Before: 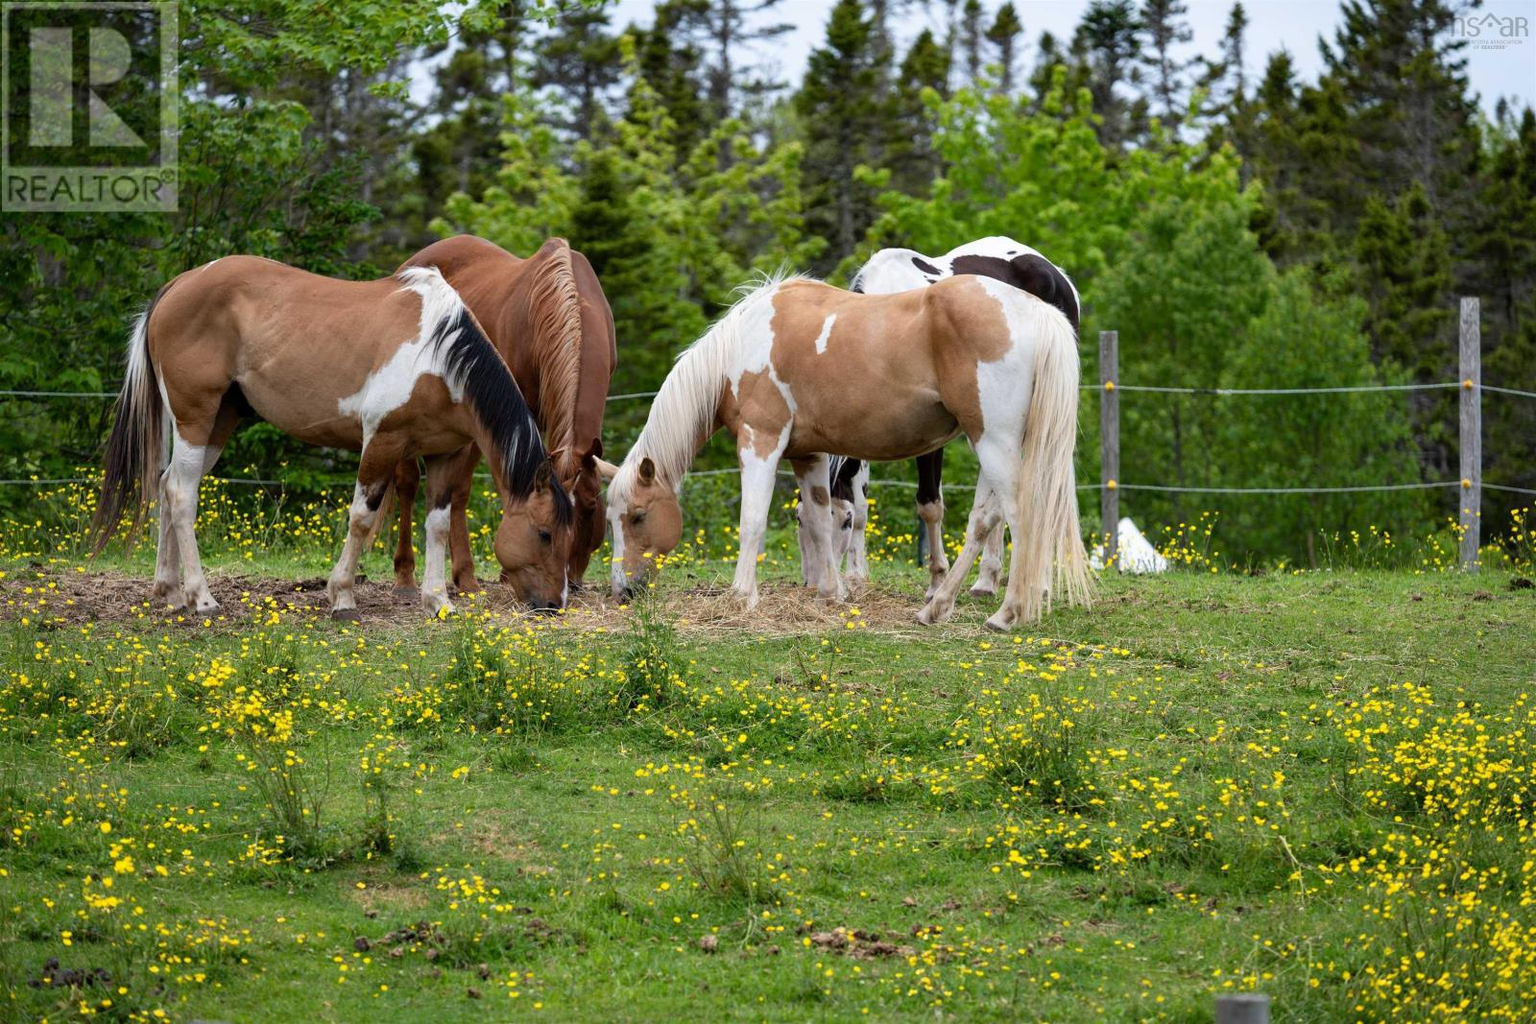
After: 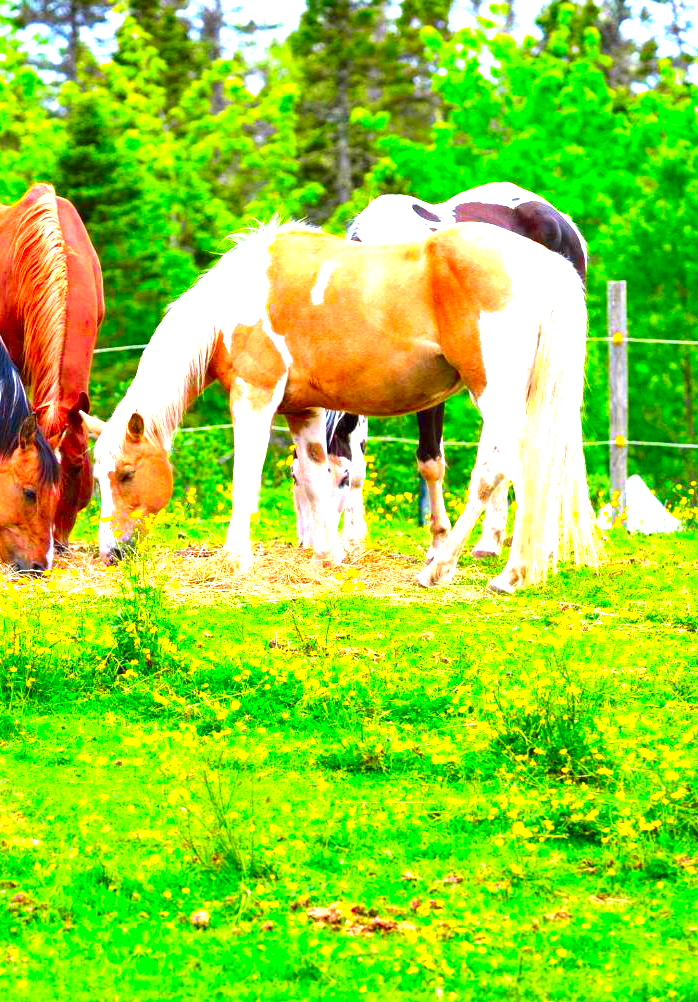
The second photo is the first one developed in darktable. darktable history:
exposure: exposure 1.999 EV, compensate highlight preservation false
color correction: highlights a* 1.7, highlights b* -1.86, saturation 2.48
crop: left 33.626%, top 6.007%, right 22.731%
